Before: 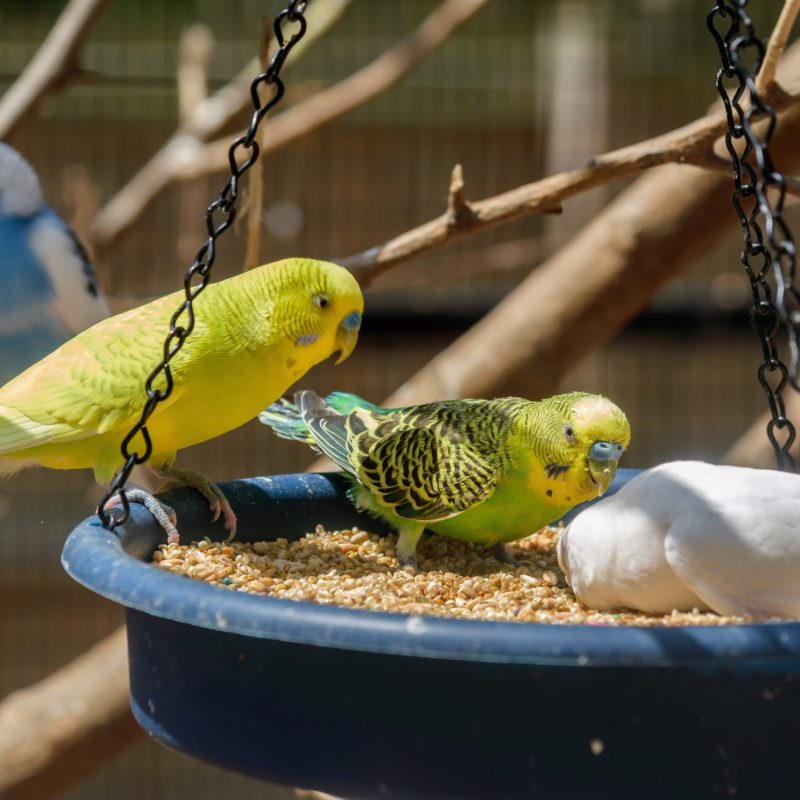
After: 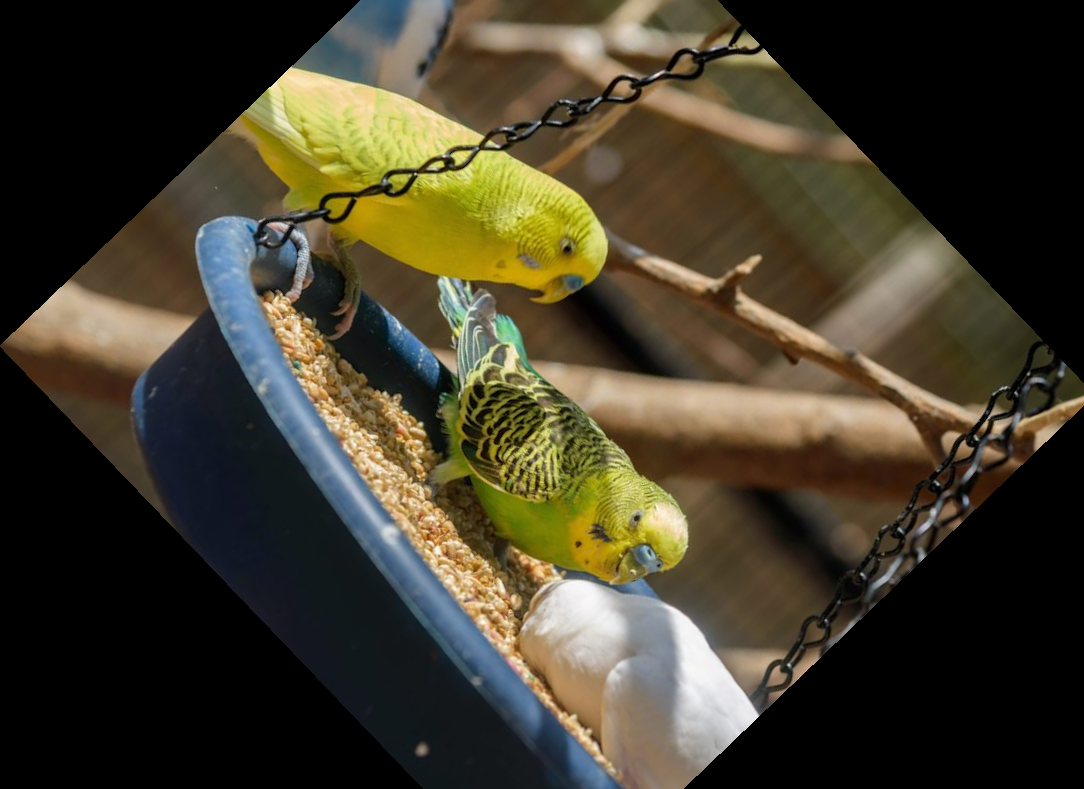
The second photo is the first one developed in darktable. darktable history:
rotate and perspective: rotation 1.57°, crop left 0.018, crop right 0.982, crop top 0.039, crop bottom 0.961
crop and rotate: angle -46.26°, top 16.234%, right 0.912%, bottom 11.704%
